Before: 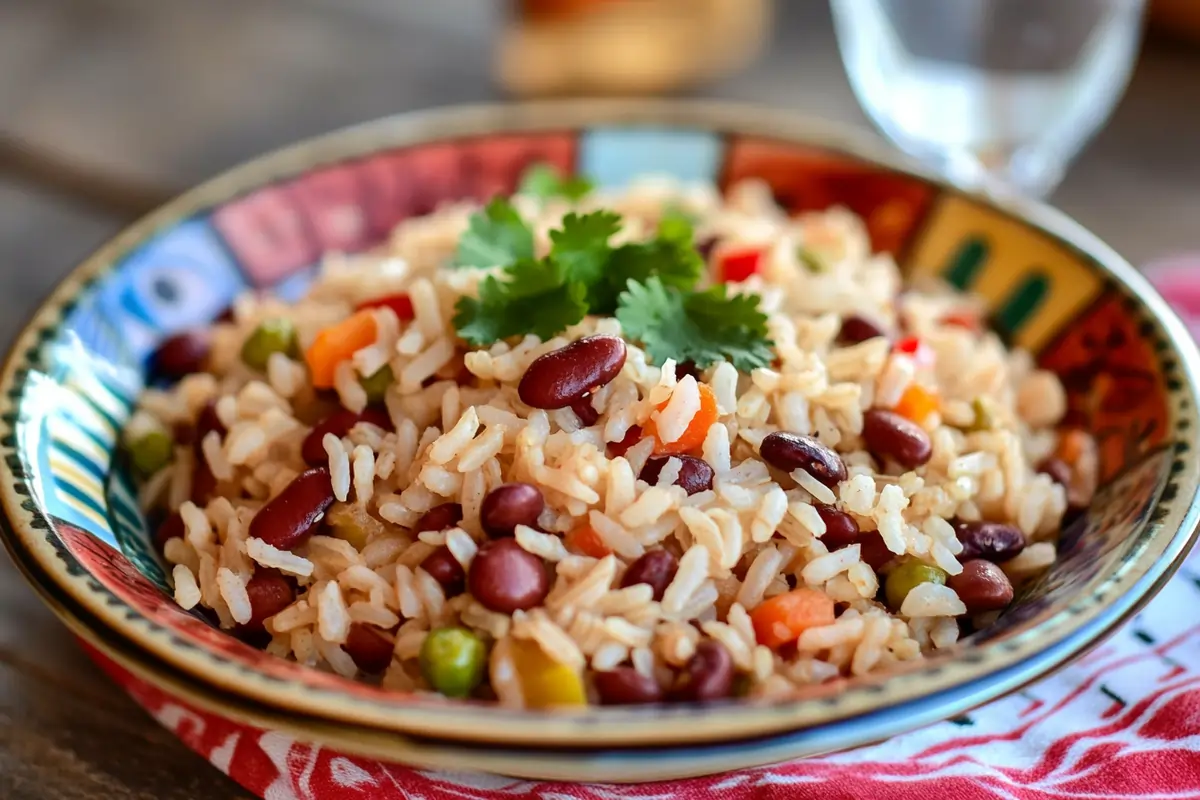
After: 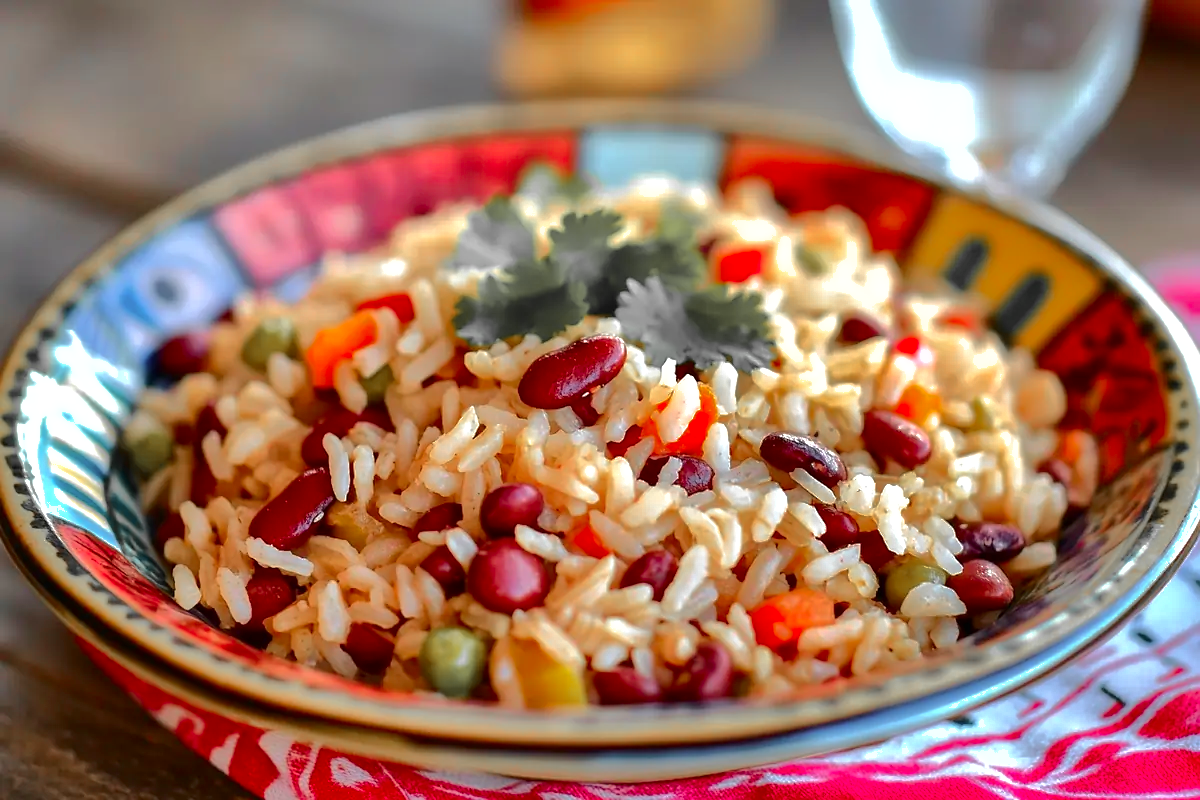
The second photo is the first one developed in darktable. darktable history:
sharpen: radius 1, threshold 1
exposure: exposure 0.375 EV, compensate highlight preservation false
shadows and highlights: shadows -19.91, highlights -73.15
color zones: curves: ch1 [(0, 0.679) (0.143, 0.647) (0.286, 0.261) (0.378, -0.011) (0.571, 0.396) (0.714, 0.399) (0.857, 0.406) (1, 0.679)]
